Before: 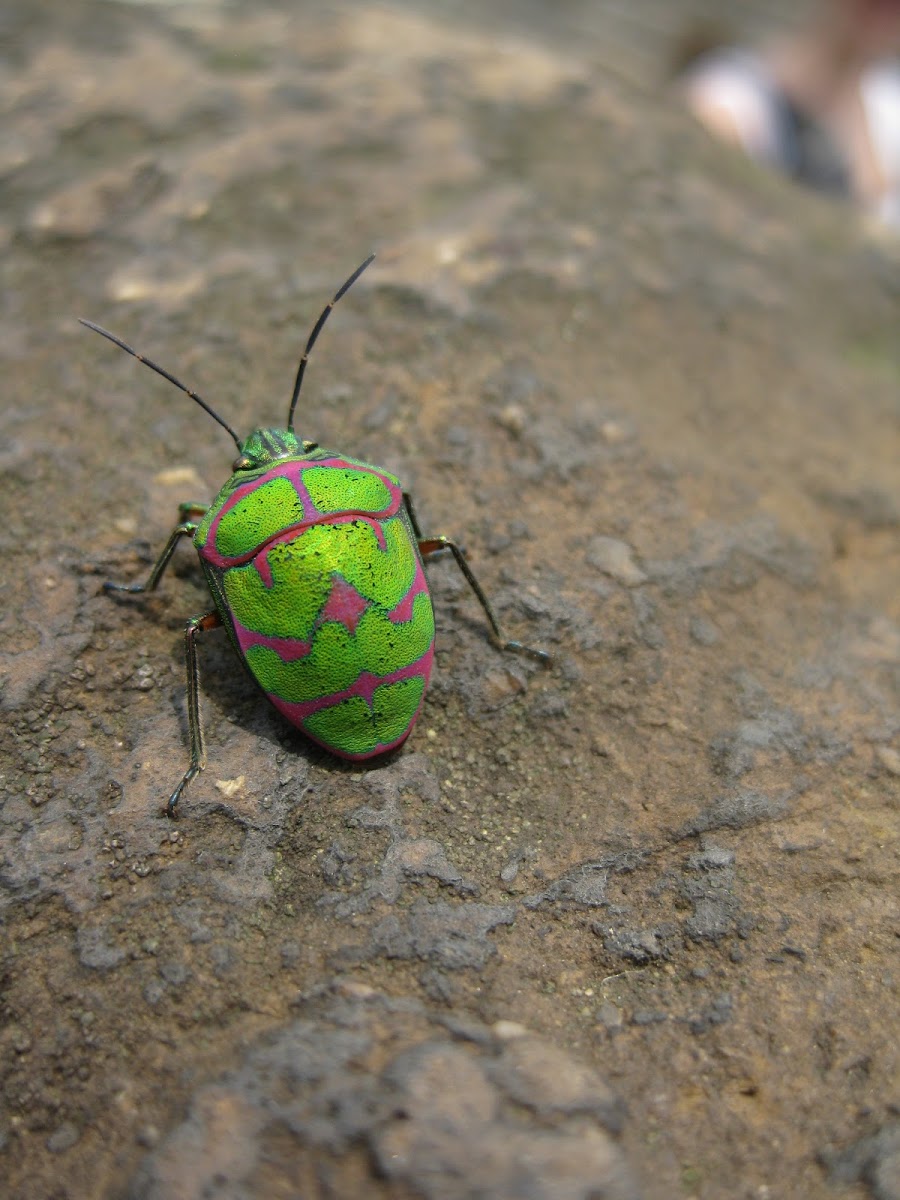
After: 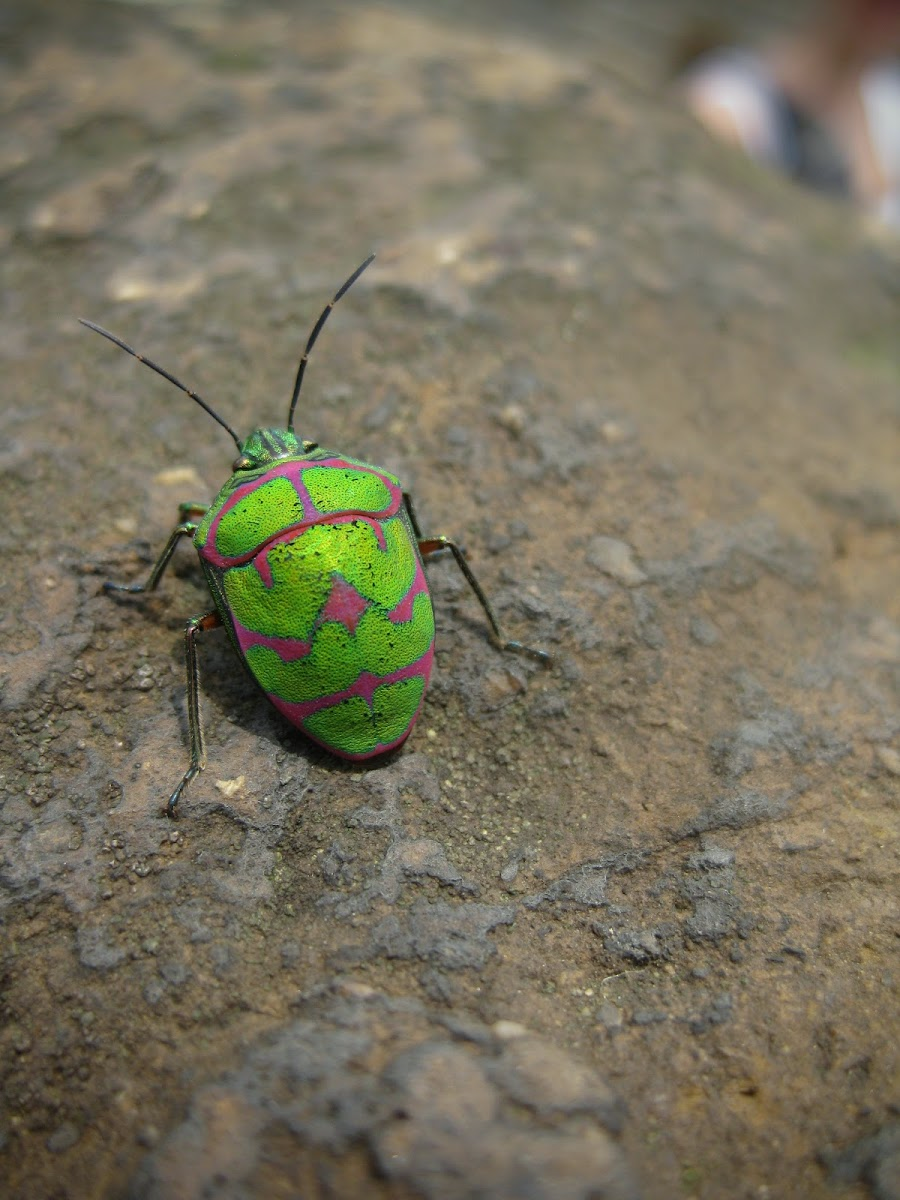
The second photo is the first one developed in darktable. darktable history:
vignetting: fall-off start 88.53%, fall-off radius 44.2%, saturation 0.376, width/height ratio 1.161
white balance: red 0.978, blue 0.999
